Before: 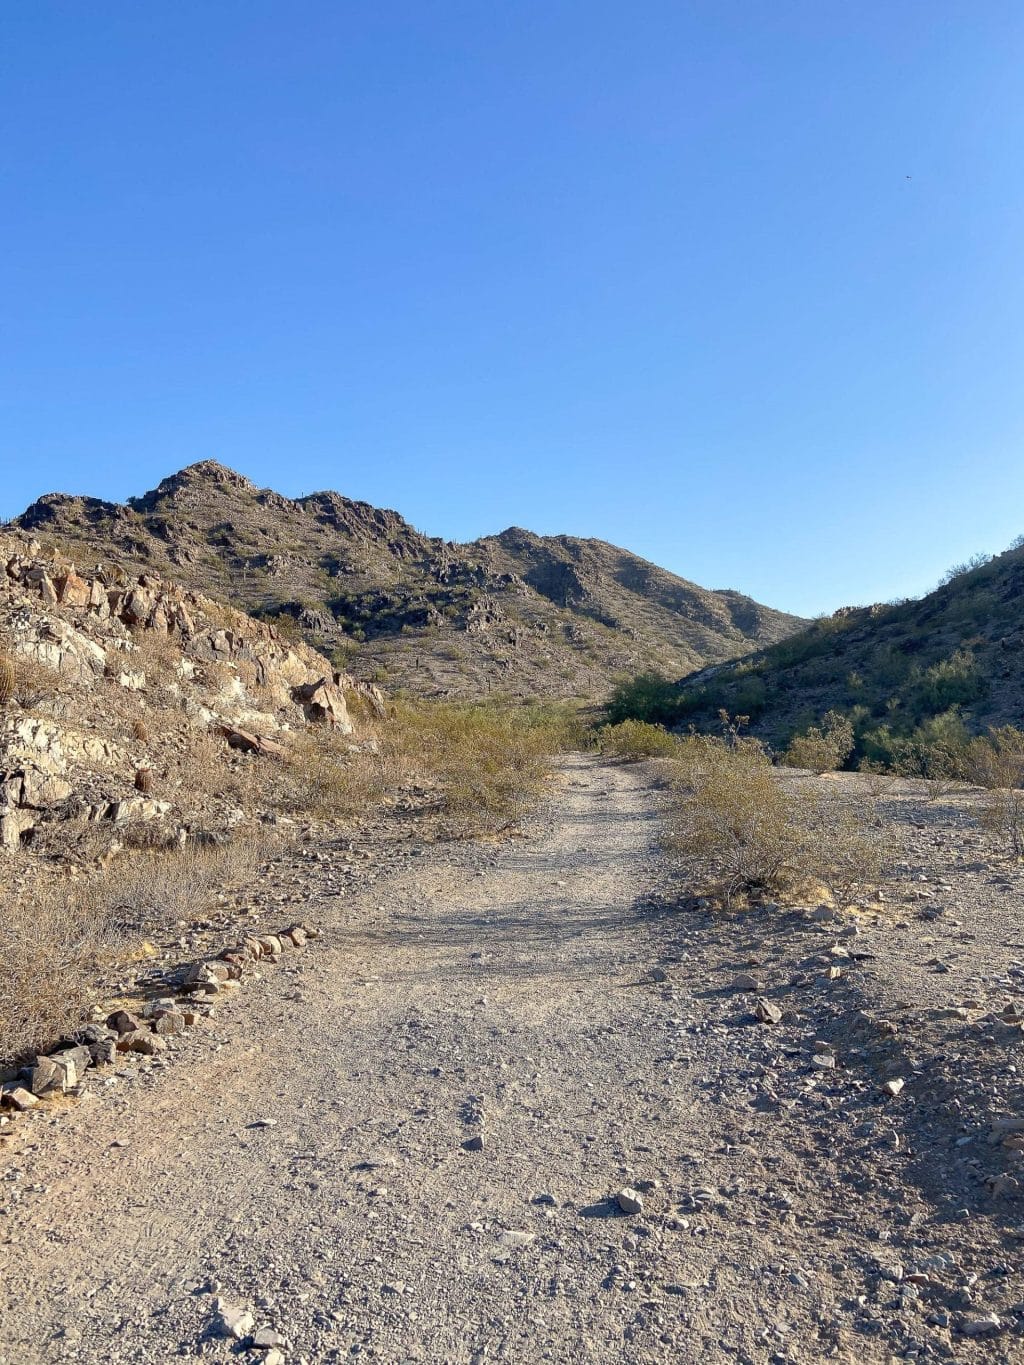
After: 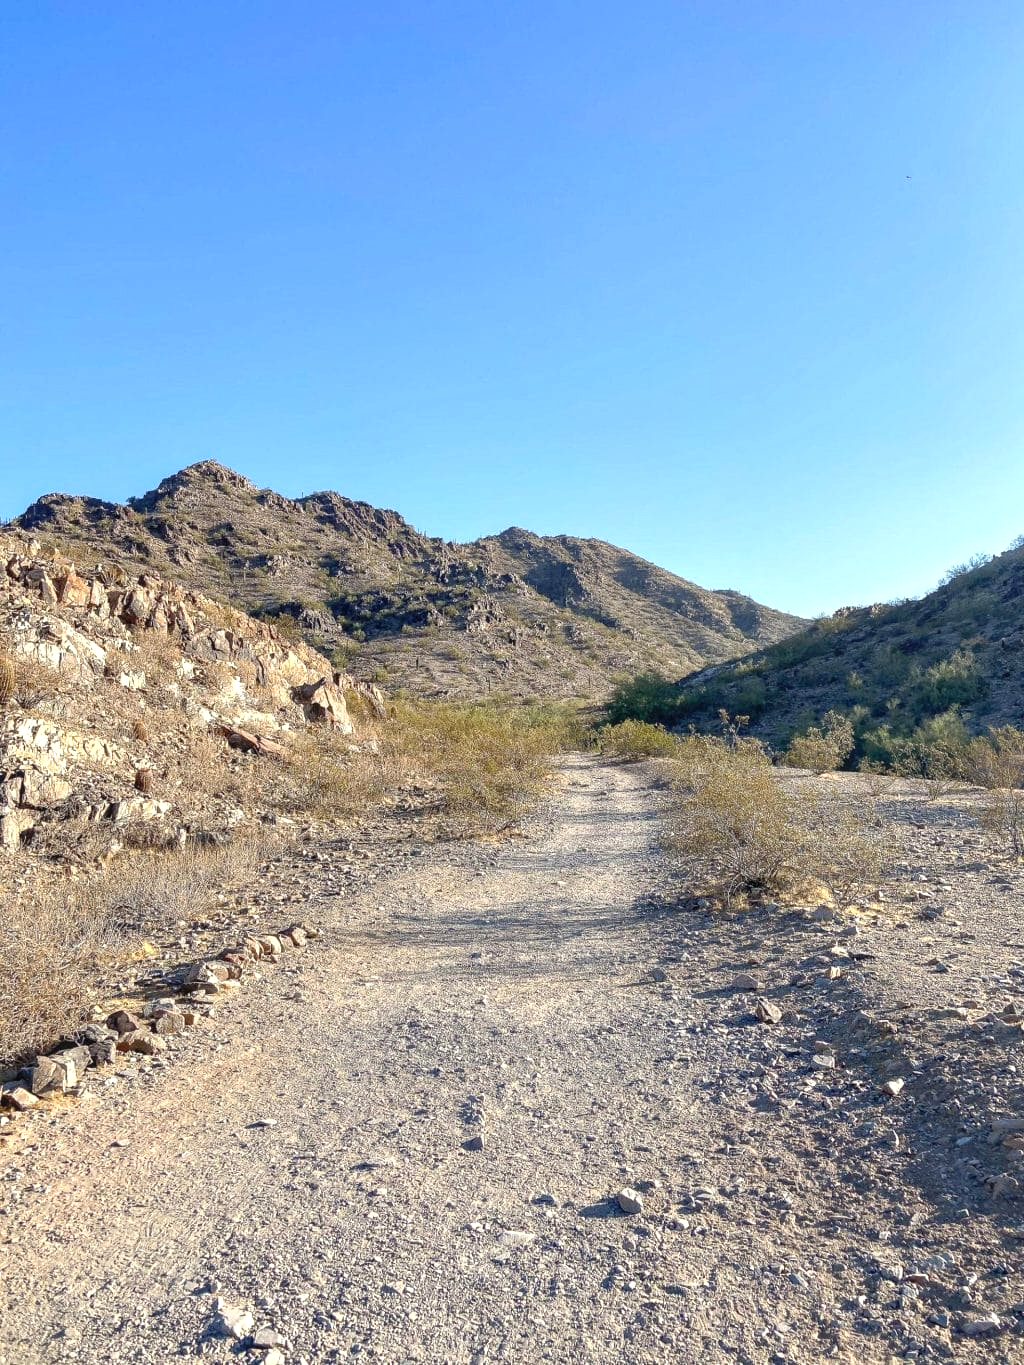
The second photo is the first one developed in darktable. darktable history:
local contrast: detail 110%
exposure: black level correction 0.001, exposure 0.5 EV, compensate exposure bias true, compensate highlight preservation false
